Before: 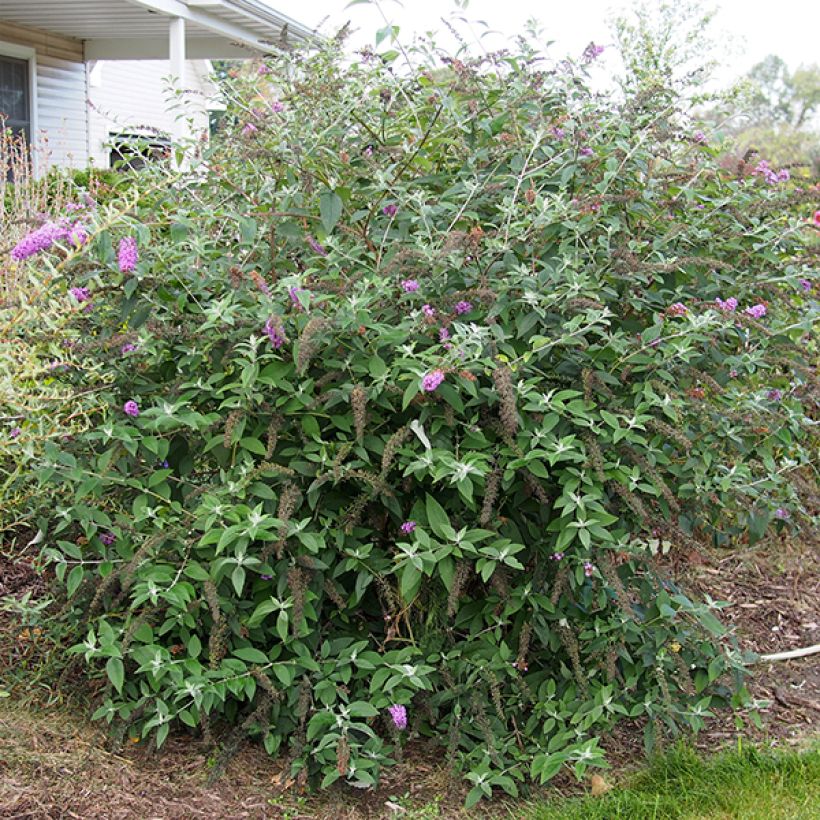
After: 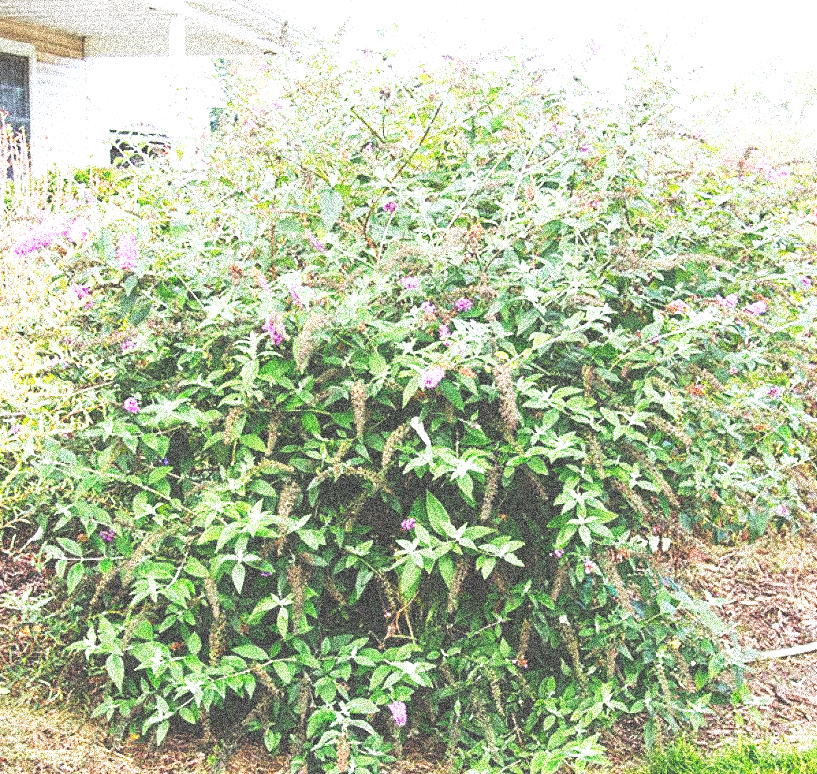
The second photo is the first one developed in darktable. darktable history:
grain: coarseness 3.75 ISO, strength 100%, mid-tones bias 0%
crop: top 0.448%, right 0.264%, bottom 5.045%
white balance: emerald 1
tone curve: curves: ch0 [(0, 0) (0.003, 0.319) (0.011, 0.319) (0.025, 0.323) (0.044, 0.323) (0.069, 0.327) (0.1, 0.33) (0.136, 0.338) (0.177, 0.348) (0.224, 0.361) (0.277, 0.374) (0.335, 0.398) (0.399, 0.444) (0.468, 0.516) (0.543, 0.595) (0.623, 0.694) (0.709, 0.793) (0.801, 0.883) (0.898, 0.942) (1, 1)], preserve colors none
exposure: black level correction 0, exposure 1.45 EV, compensate exposure bias true, compensate highlight preservation false
